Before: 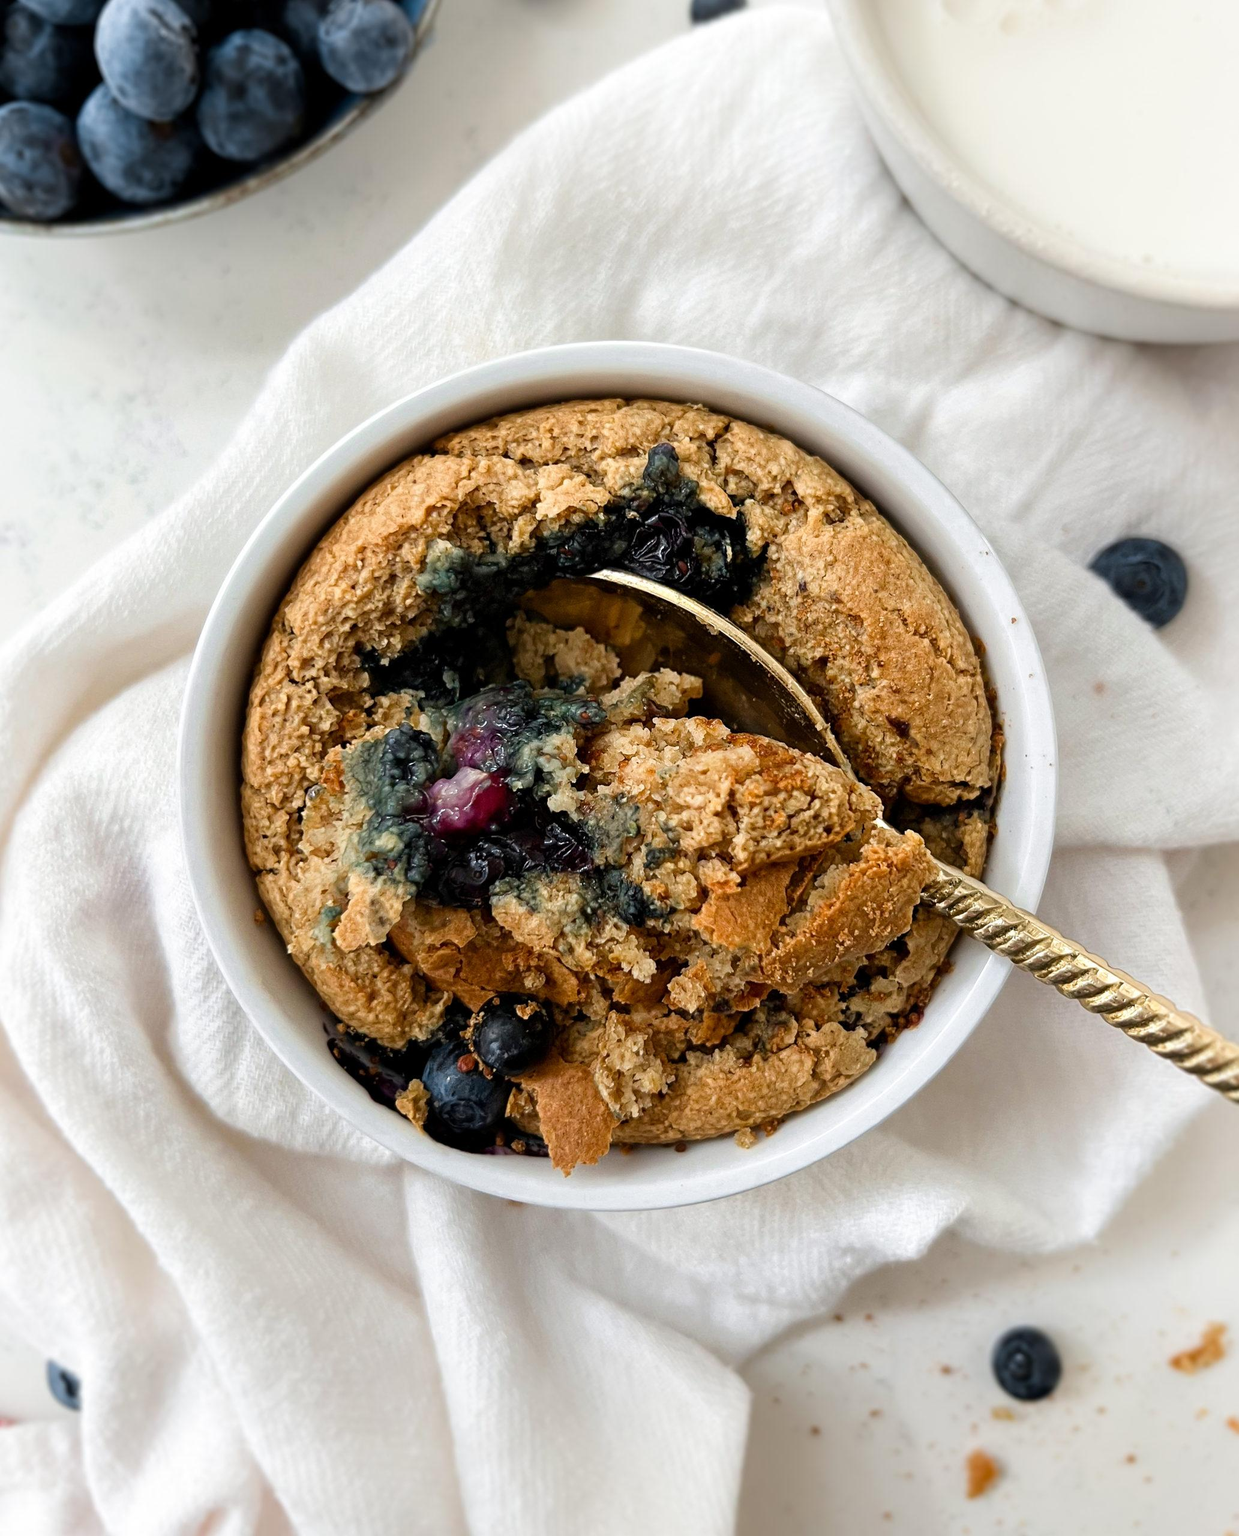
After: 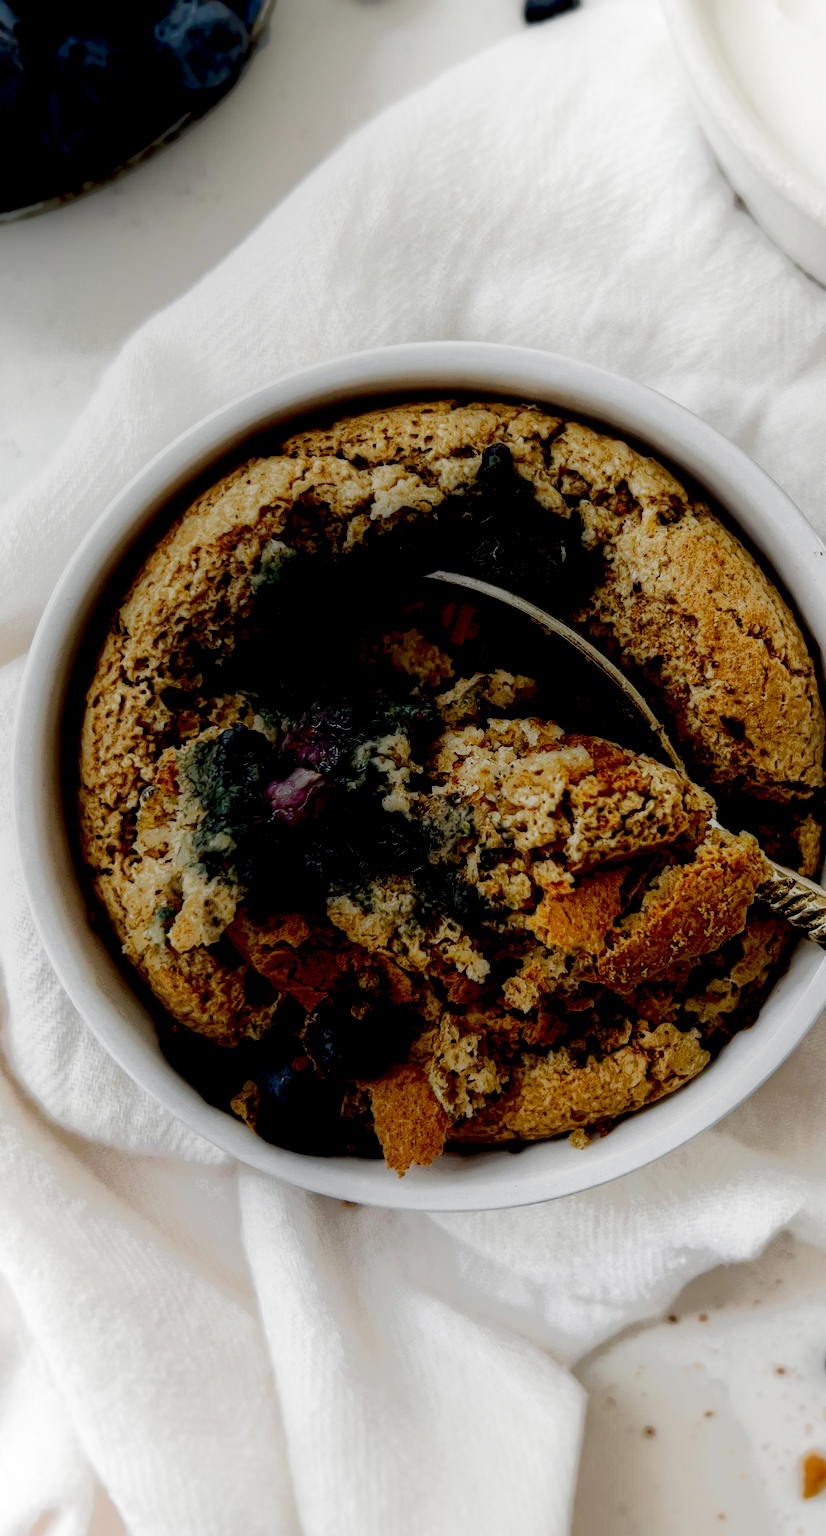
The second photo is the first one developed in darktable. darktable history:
base curve: curves: ch0 [(0, 0) (0.028, 0.03) (0.121, 0.232) (0.46, 0.748) (0.859, 0.968) (1, 1)], preserve colors none
crop and rotate: left 13.442%, right 19.875%
local contrast: highlights 6%, shadows 217%, detail 164%, midtone range 0.003
color zones: curves: ch1 [(0, 0.513) (0.143, 0.524) (0.286, 0.511) (0.429, 0.506) (0.571, 0.503) (0.714, 0.503) (0.857, 0.508) (1, 0.513)]
